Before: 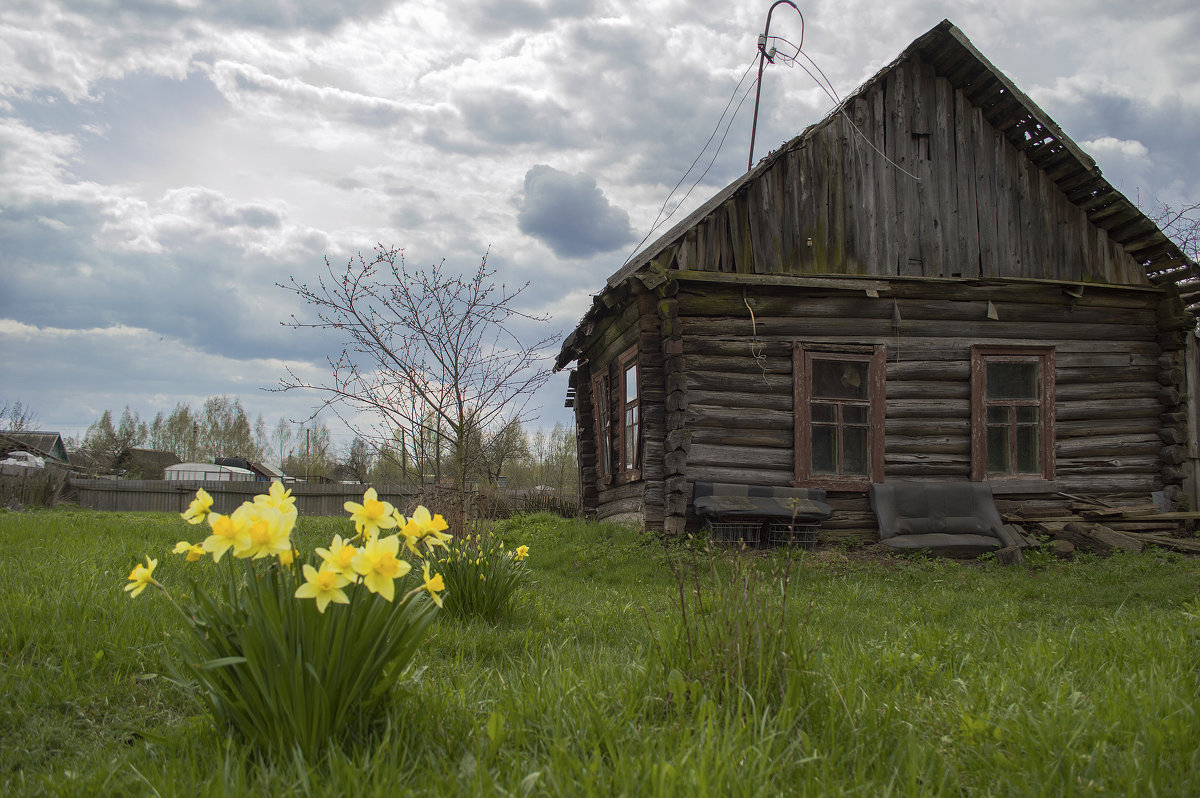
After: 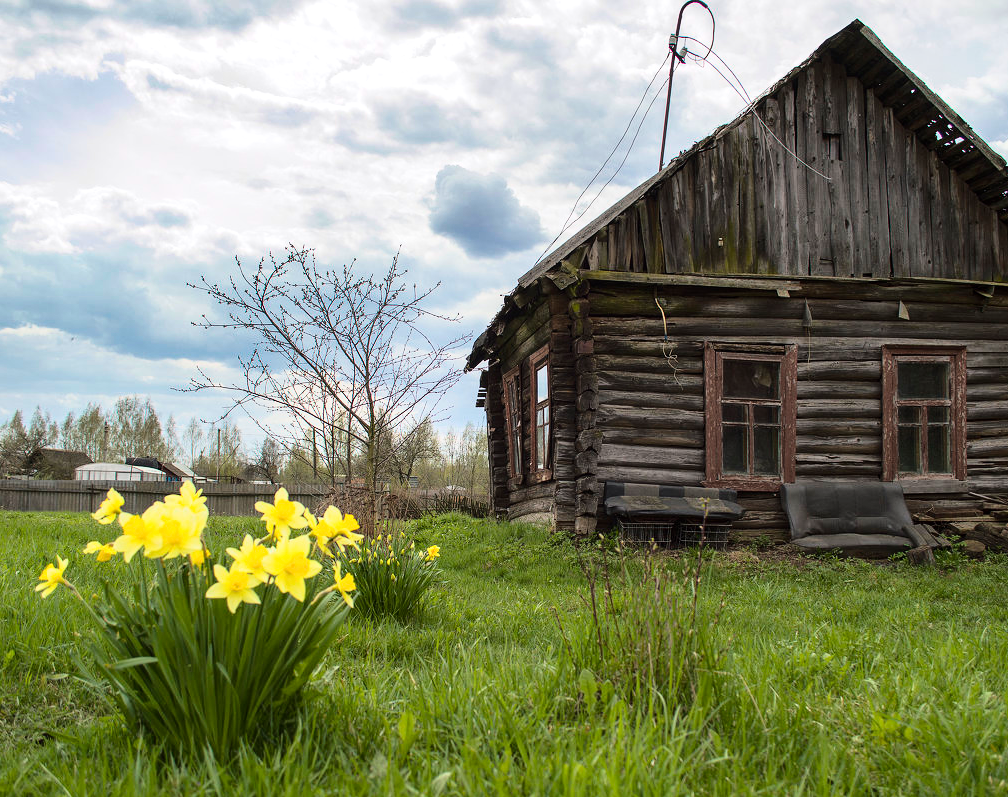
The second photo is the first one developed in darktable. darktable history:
crop: left 7.496%, right 7.842%
base curve: curves: ch0 [(0, 0) (0.028, 0.03) (0.121, 0.232) (0.46, 0.748) (0.859, 0.968) (1, 1)]
shadows and highlights: shadows 12.96, white point adjustment 1.13, shadows color adjustment 97.68%, soften with gaussian
